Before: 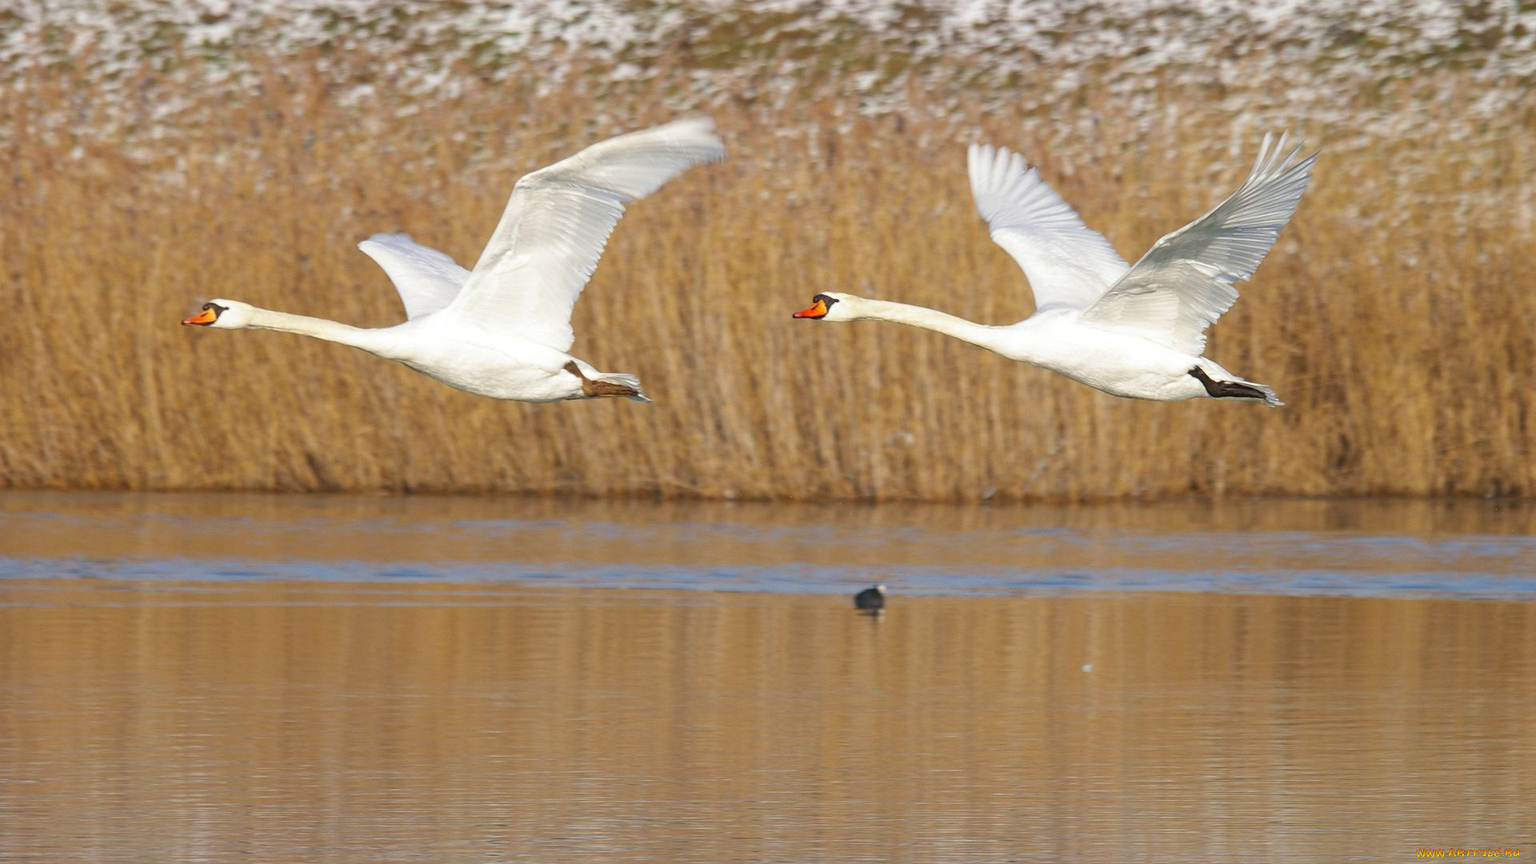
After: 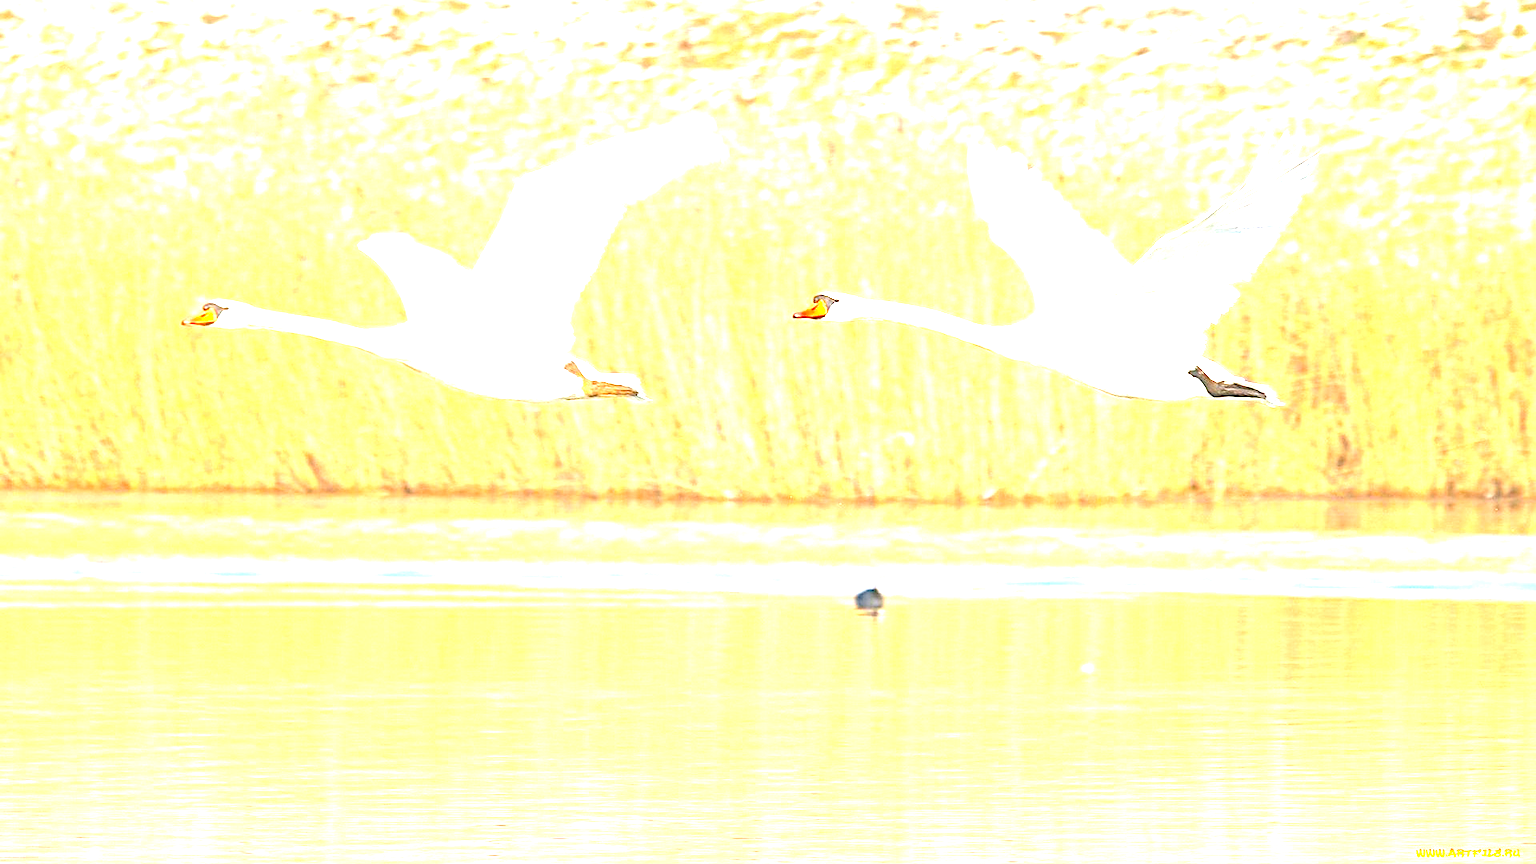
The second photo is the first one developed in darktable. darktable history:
sharpen: amount 0.2
exposure: exposure 3 EV, compensate highlight preservation false
haze removal: on, module defaults
contrast brightness saturation: brightness 0.15
